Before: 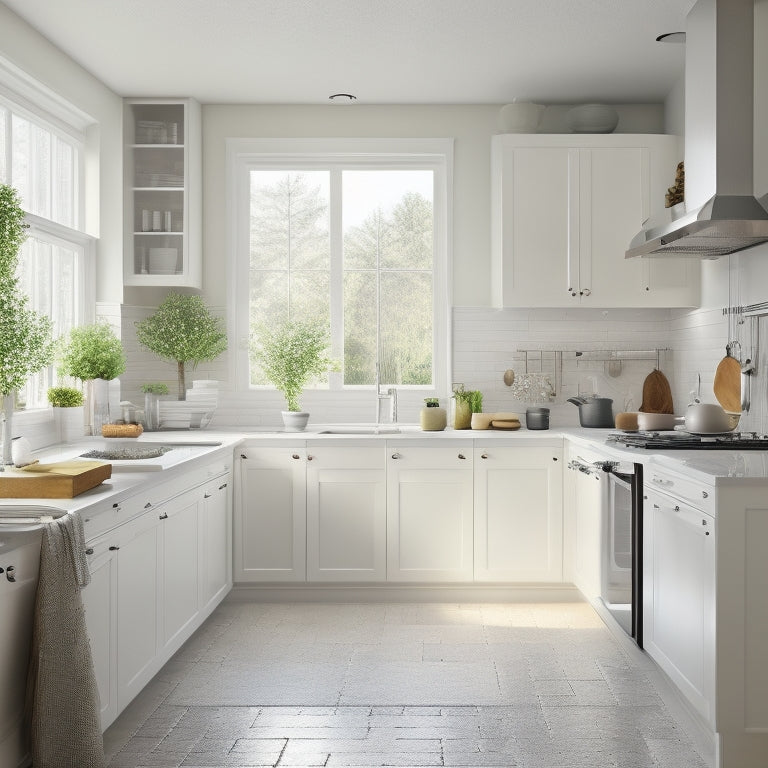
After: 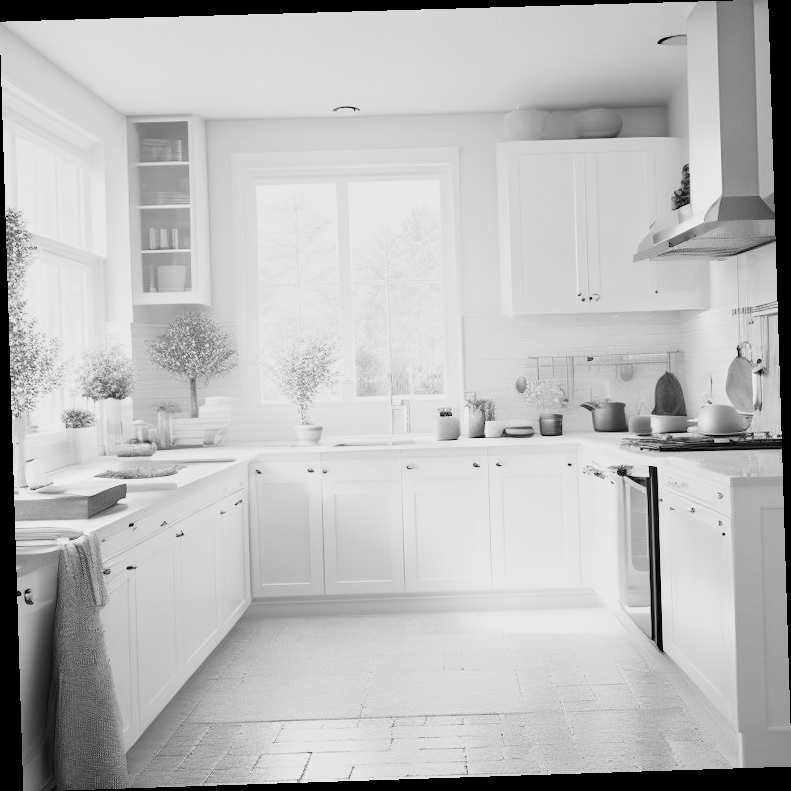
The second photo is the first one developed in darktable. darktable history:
base curve: curves: ch0 [(0, 0) (0.005, 0.002) (0.15, 0.3) (0.4, 0.7) (0.75, 0.95) (1, 1)], preserve colors none
monochrome: a 26.22, b 42.67, size 0.8
rotate and perspective: rotation -1.77°, lens shift (horizontal) 0.004, automatic cropping off
